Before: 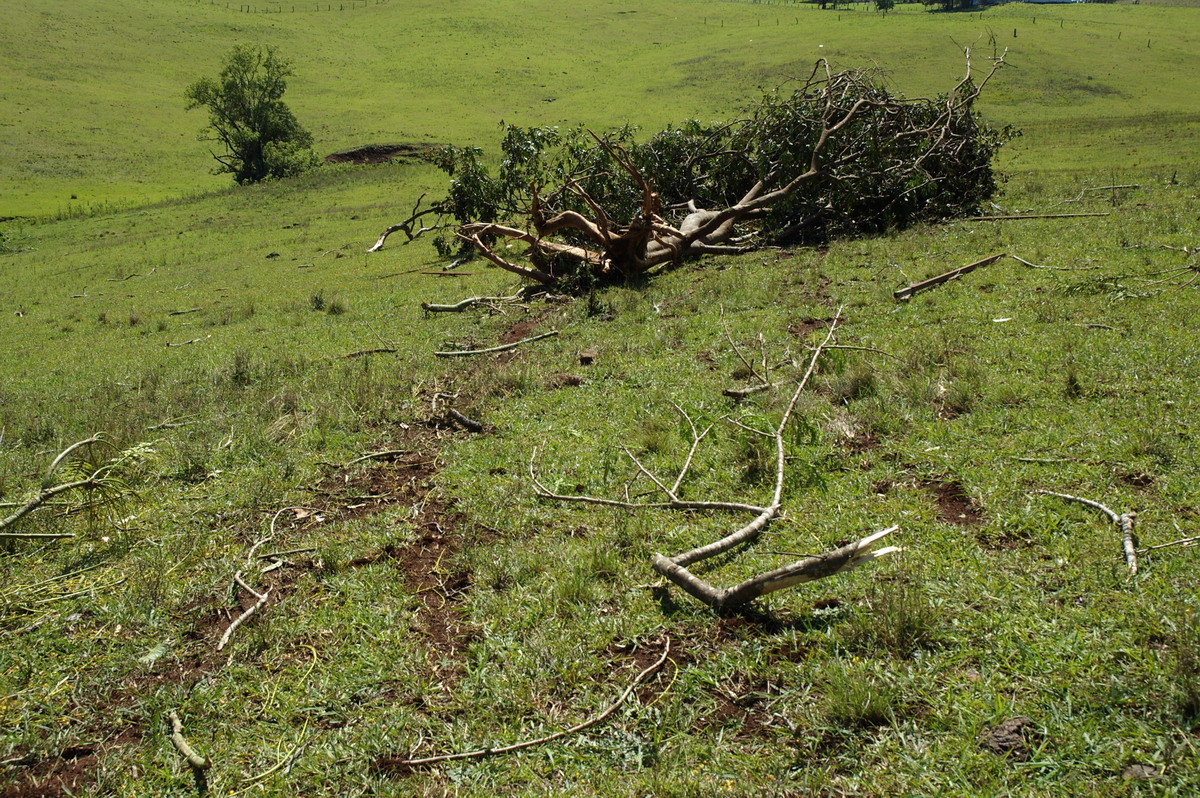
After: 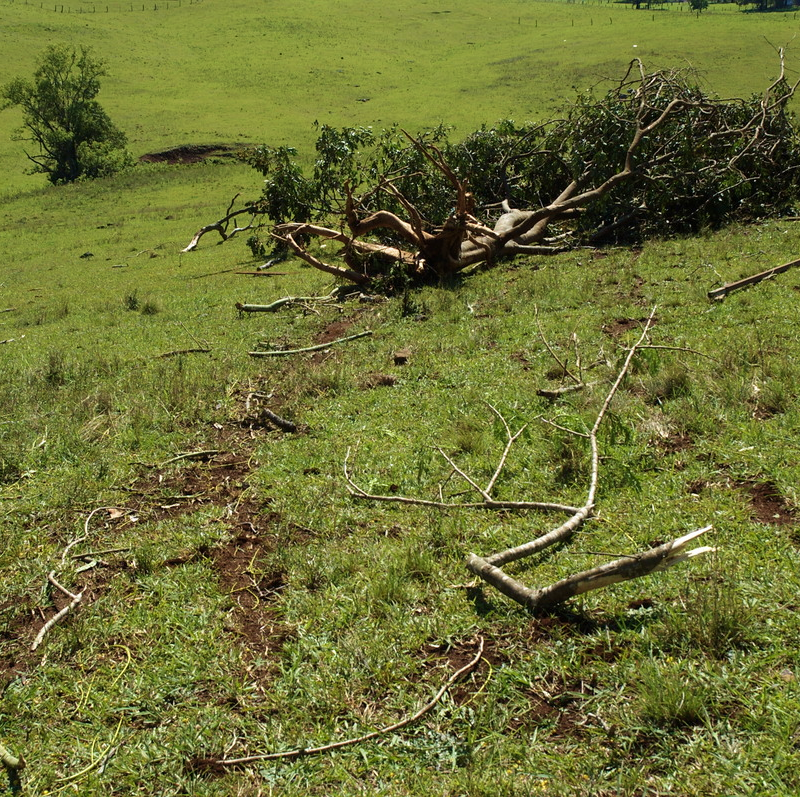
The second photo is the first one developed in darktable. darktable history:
exposure: compensate highlight preservation false
velvia: strength 30%
crop and rotate: left 15.546%, right 17.787%
